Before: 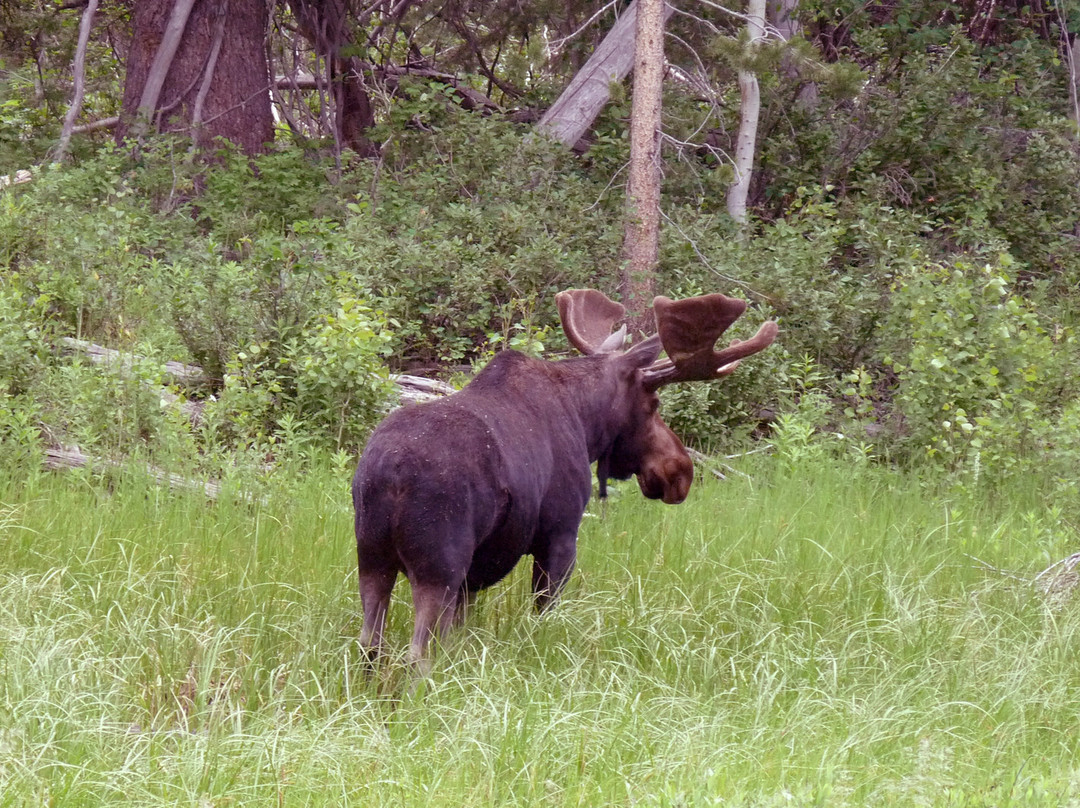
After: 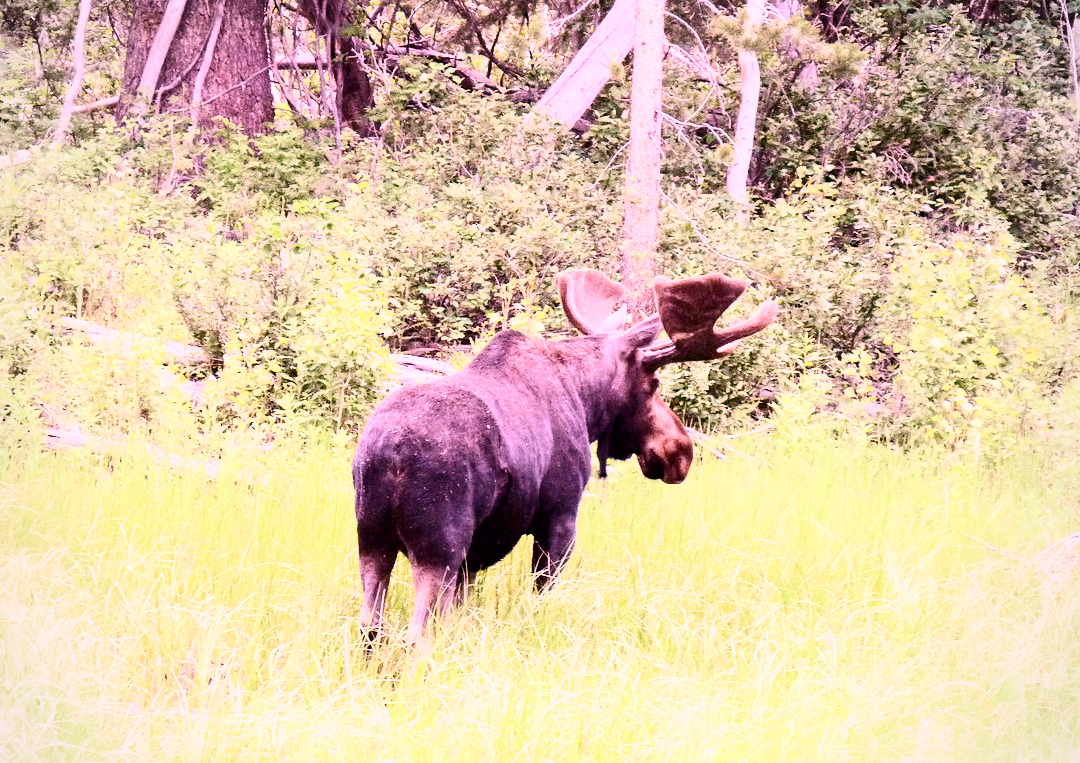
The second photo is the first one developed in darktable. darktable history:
filmic rgb: black relative exposure -11.88 EV, white relative exposure 5.43 EV, threshold 3 EV, hardness 4.49, latitude 50%, contrast 1.14, color science v5 (2021), contrast in shadows safe, contrast in highlights safe, enable highlight reconstruction true
contrast brightness saturation: contrast 0.39, brightness 0.1
crop and rotate: top 2.479%, bottom 3.018%
grain: coarseness 0.47 ISO
vignetting: brightness -0.167
exposure: black level correction 0, exposure 1.1 EV, compensate exposure bias true, compensate highlight preservation false
white balance: red 1.188, blue 1.11
